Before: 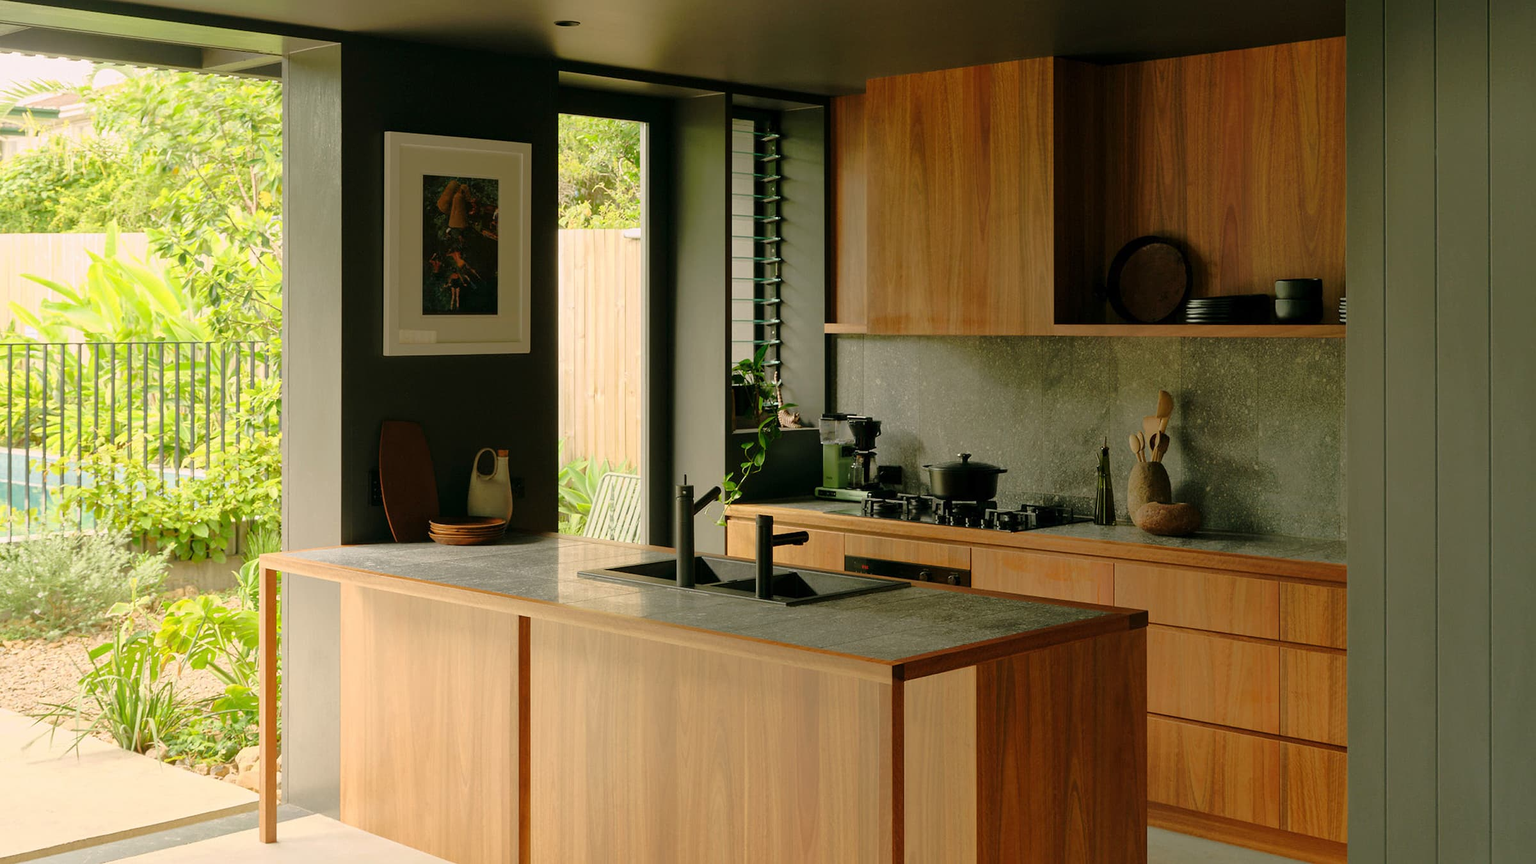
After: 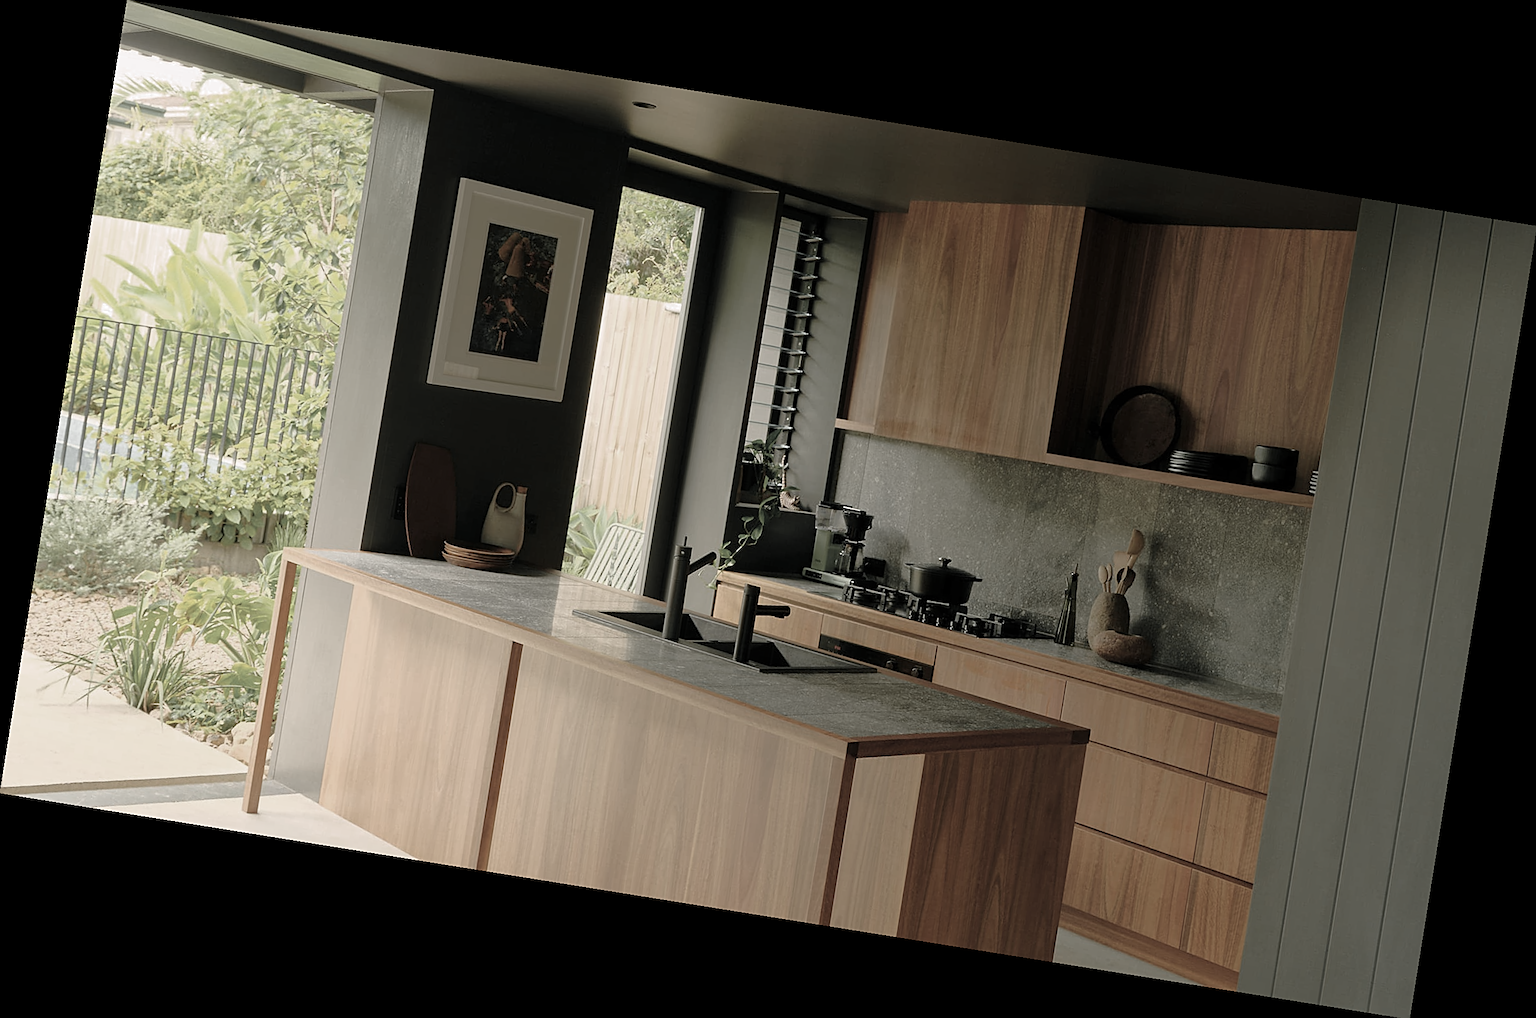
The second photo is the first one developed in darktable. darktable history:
sharpen: on, module defaults
rotate and perspective: rotation 9.12°, automatic cropping off
color zones: curves: ch0 [(0, 0.613) (0.01, 0.613) (0.245, 0.448) (0.498, 0.529) (0.642, 0.665) (0.879, 0.777) (0.99, 0.613)]; ch1 [(0, 0.035) (0.121, 0.189) (0.259, 0.197) (0.415, 0.061) (0.589, 0.022) (0.732, 0.022) (0.857, 0.026) (0.991, 0.053)]
